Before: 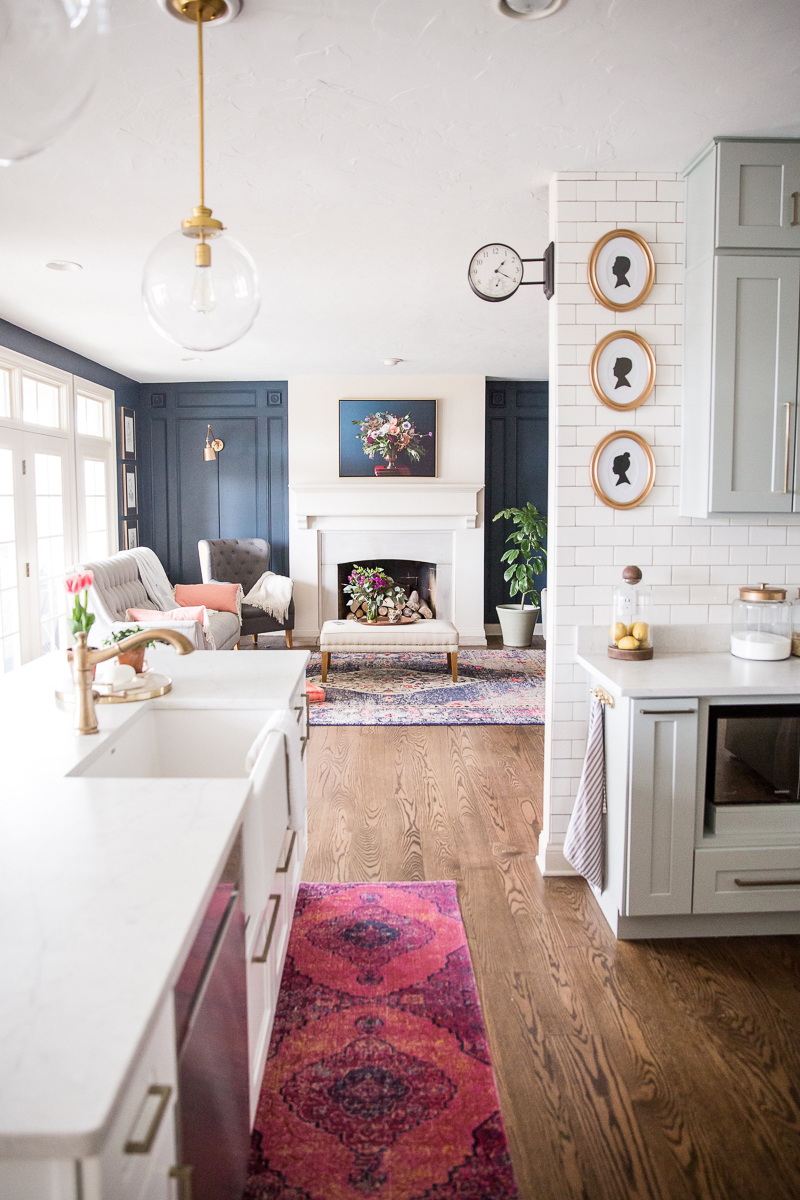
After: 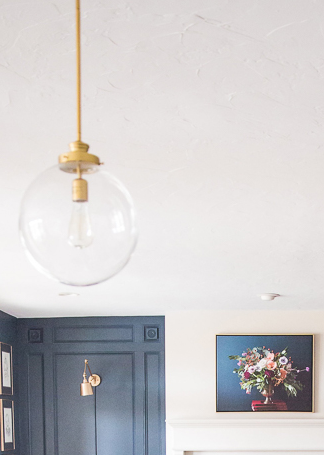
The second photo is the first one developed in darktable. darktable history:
white balance: emerald 1
crop: left 15.452%, top 5.459%, right 43.956%, bottom 56.62%
